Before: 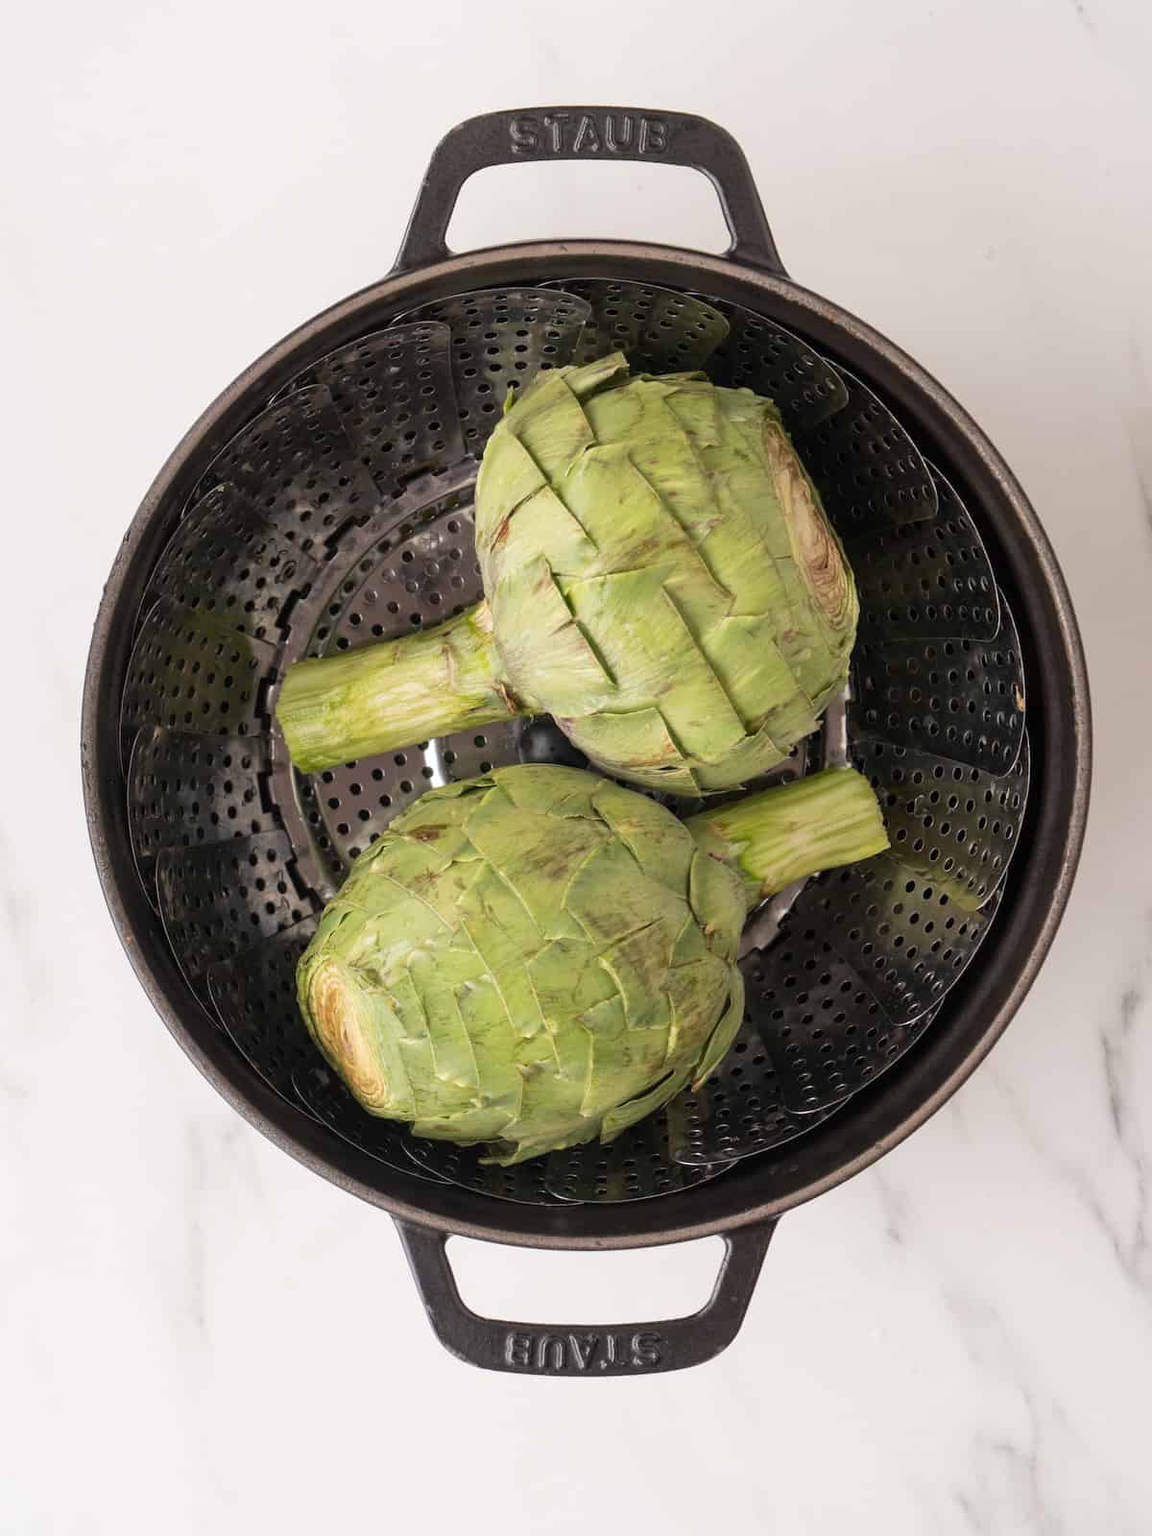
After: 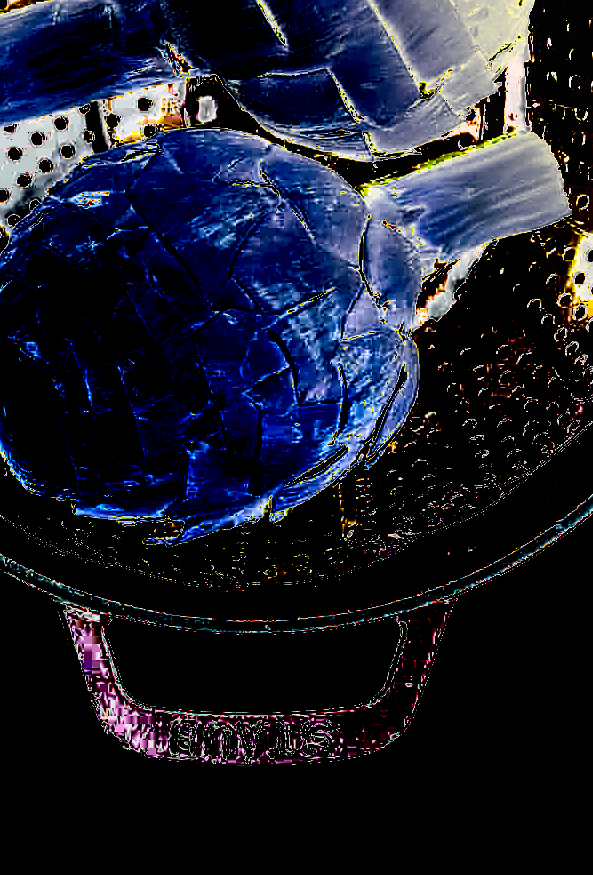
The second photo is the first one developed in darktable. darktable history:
color balance: lift [1, 1.015, 1.004, 0.985], gamma [1, 0.958, 0.971, 1.042], gain [1, 0.956, 0.977, 1.044]
sharpen: radius 1.4, amount 1.25, threshold 0.7
shadows and highlights: radius 337.17, shadows 29.01, soften with gaussian
color balance rgb: global offset › luminance -0.51%, perceptual saturation grading › global saturation 27.53%, perceptual saturation grading › highlights -25%, perceptual saturation grading › shadows 25%, perceptual brilliance grading › highlights 6.62%, perceptual brilliance grading › mid-tones 17.07%, perceptual brilliance grading › shadows -5.23%
bloom: size 3%, threshold 100%, strength 0%
levels: levels [0, 0.281, 0.562]
exposure: black level correction 0.016, exposure 1.774 EV, compensate highlight preservation false
crop: left 29.672%, top 41.786%, right 20.851%, bottom 3.487%
